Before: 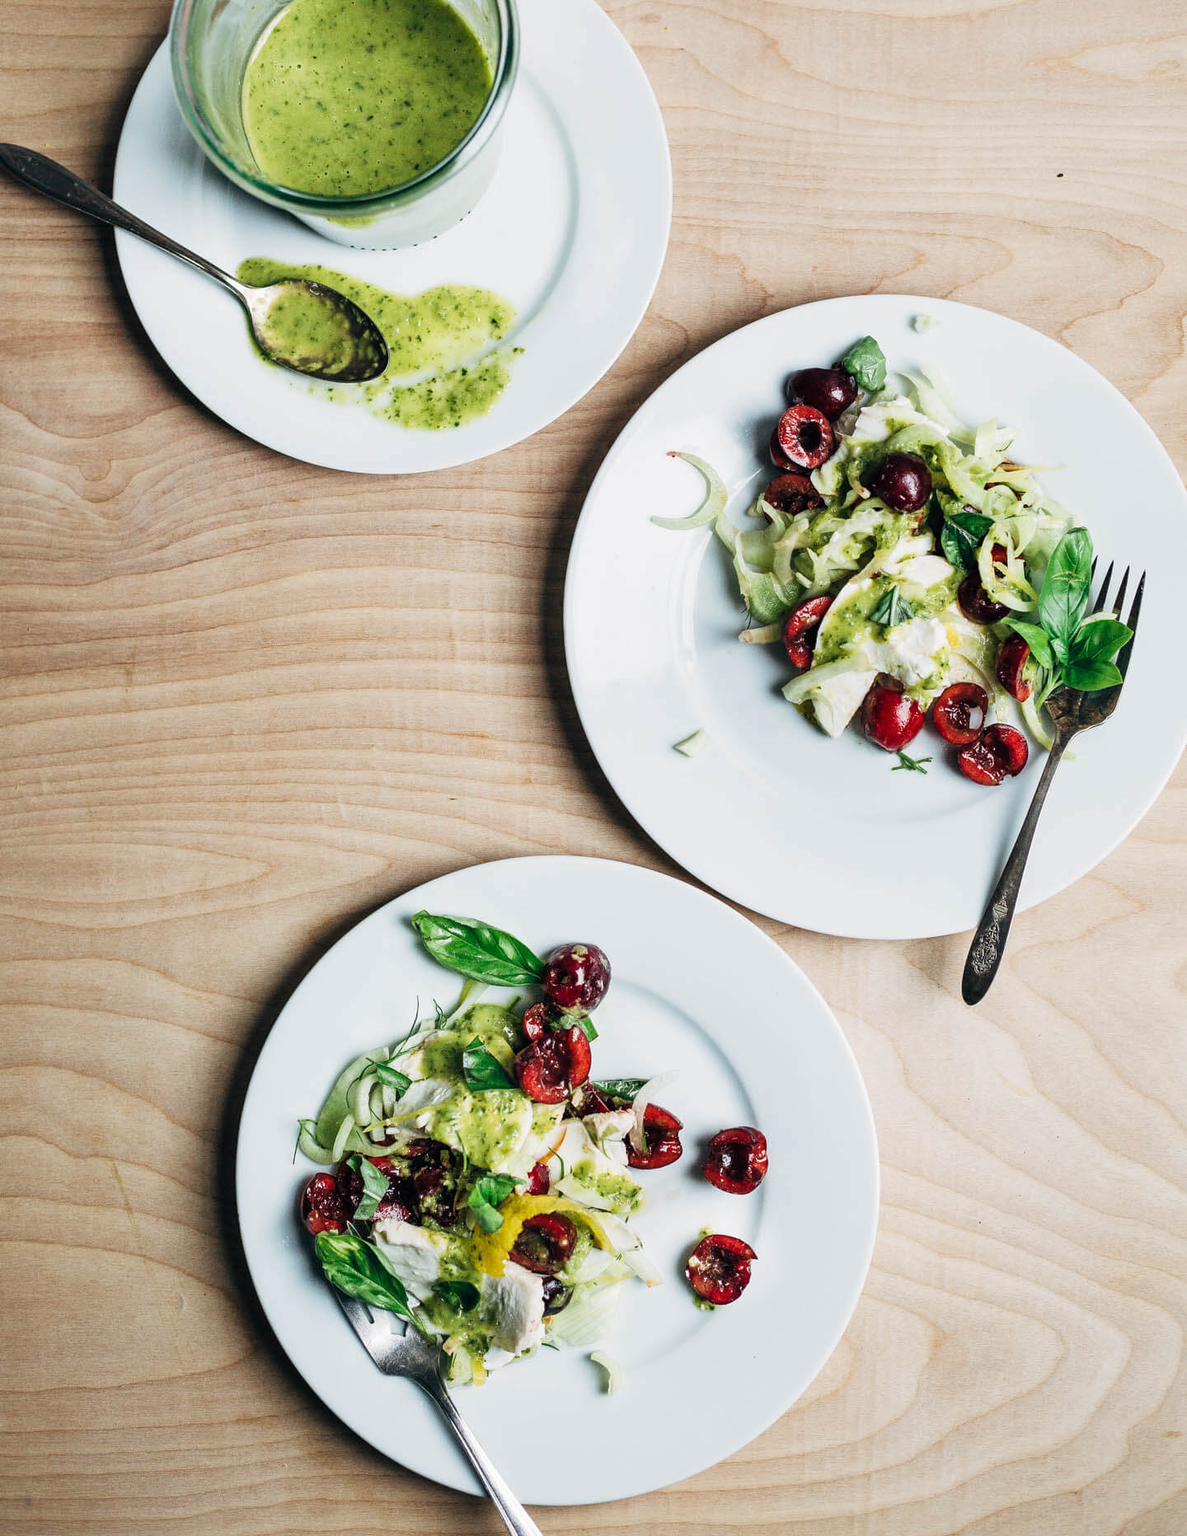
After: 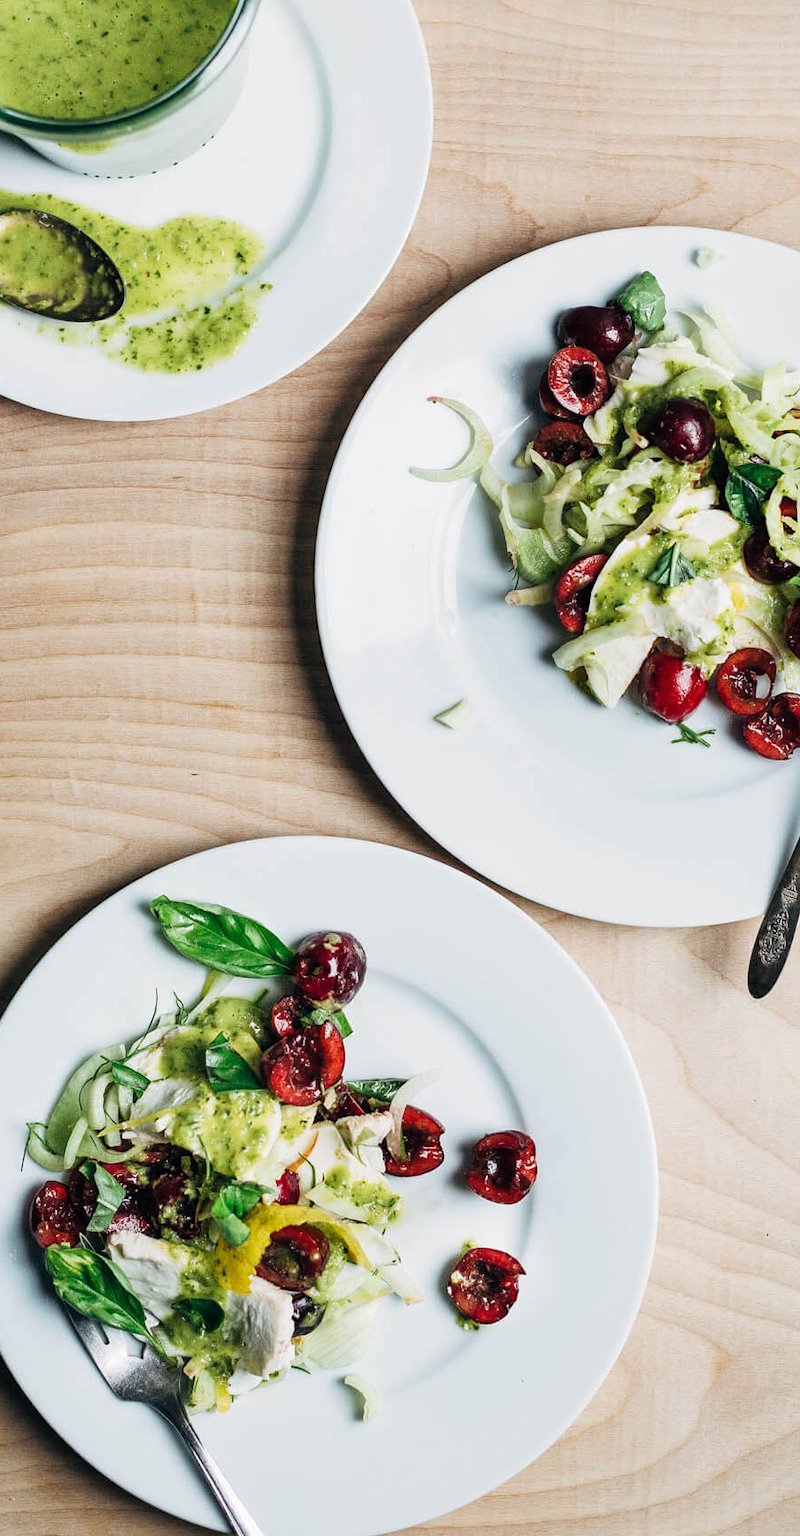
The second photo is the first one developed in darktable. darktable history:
crop and rotate: left 23.101%, top 5.634%, right 14.796%, bottom 2.34%
